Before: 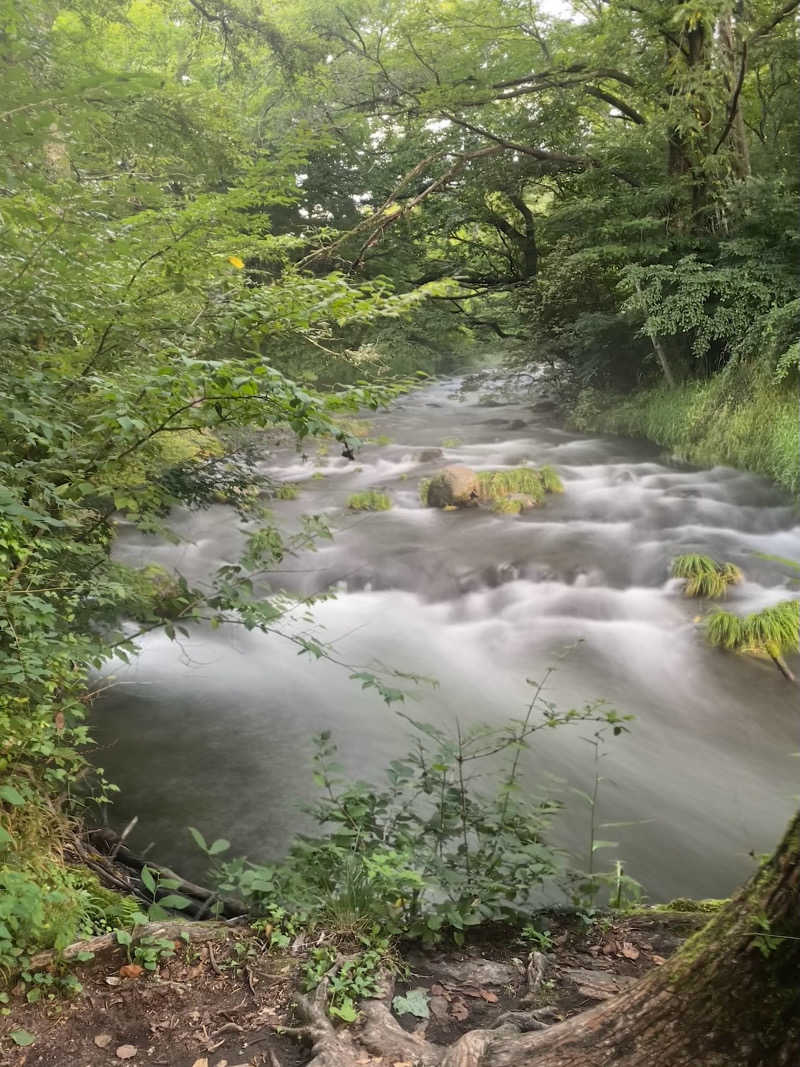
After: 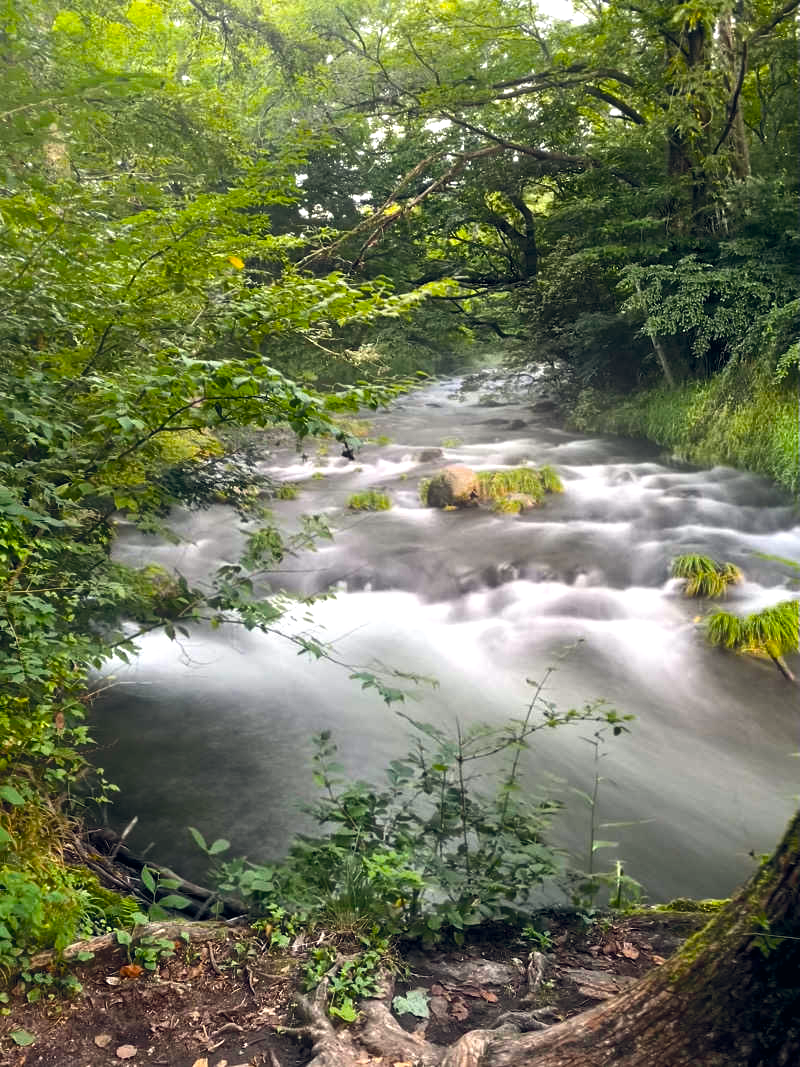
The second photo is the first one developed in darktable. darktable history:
color balance rgb: global offset › chroma 0.157%, global offset › hue 253.26°, perceptual saturation grading › global saturation 30.211%, perceptual brilliance grading › global brilliance 15.46%, perceptual brilliance grading › shadows -35.003%, global vibrance 9.753%, contrast 15.159%, saturation formula JzAzBz (2021)
